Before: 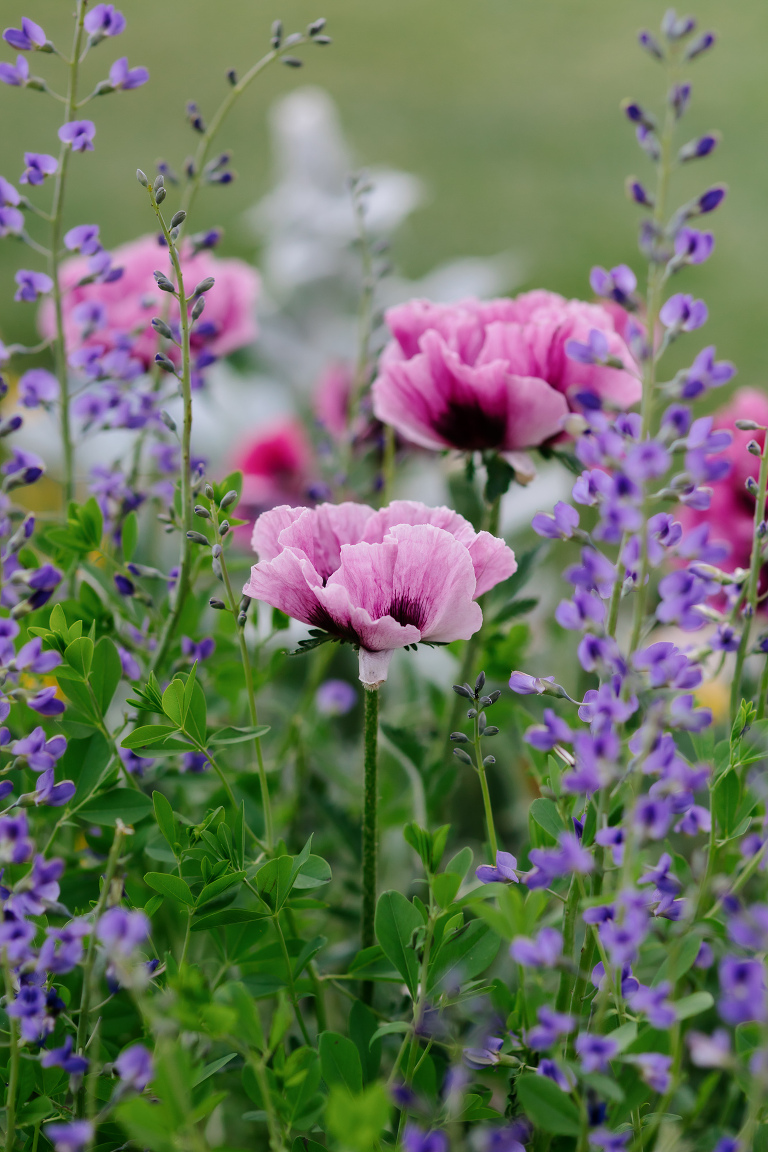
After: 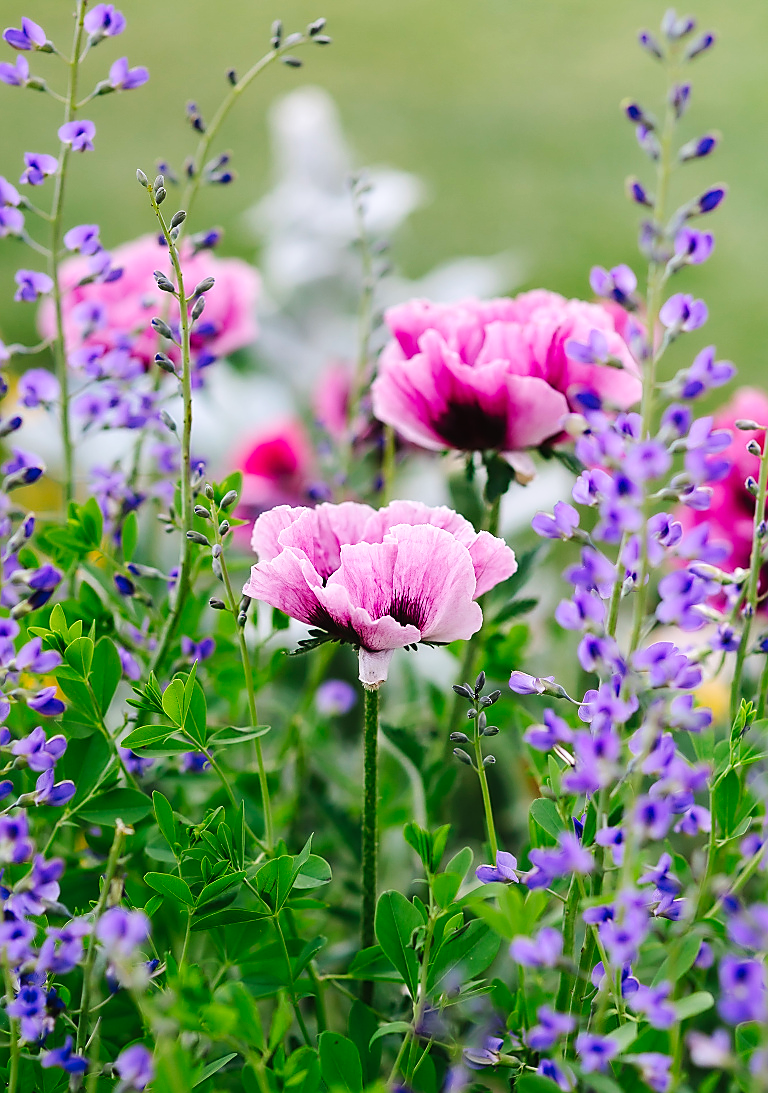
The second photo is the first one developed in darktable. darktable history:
crop and rotate: top 0.012%, bottom 5.032%
tone curve: curves: ch0 [(0, 0.011) (0.139, 0.106) (0.295, 0.271) (0.499, 0.523) (0.739, 0.782) (0.857, 0.879) (1, 0.967)]; ch1 [(0, 0) (0.272, 0.249) (0.388, 0.385) (0.469, 0.456) (0.495, 0.497) (0.524, 0.518) (0.602, 0.623) (0.725, 0.779) (1, 1)]; ch2 [(0, 0) (0.125, 0.089) (0.353, 0.329) (0.443, 0.408) (0.502, 0.499) (0.548, 0.549) (0.608, 0.635) (1, 1)], preserve colors none
levels: white 99.9%, levels [0, 0.435, 0.917]
sharpen: radius 1.385, amount 1.238, threshold 0.785
